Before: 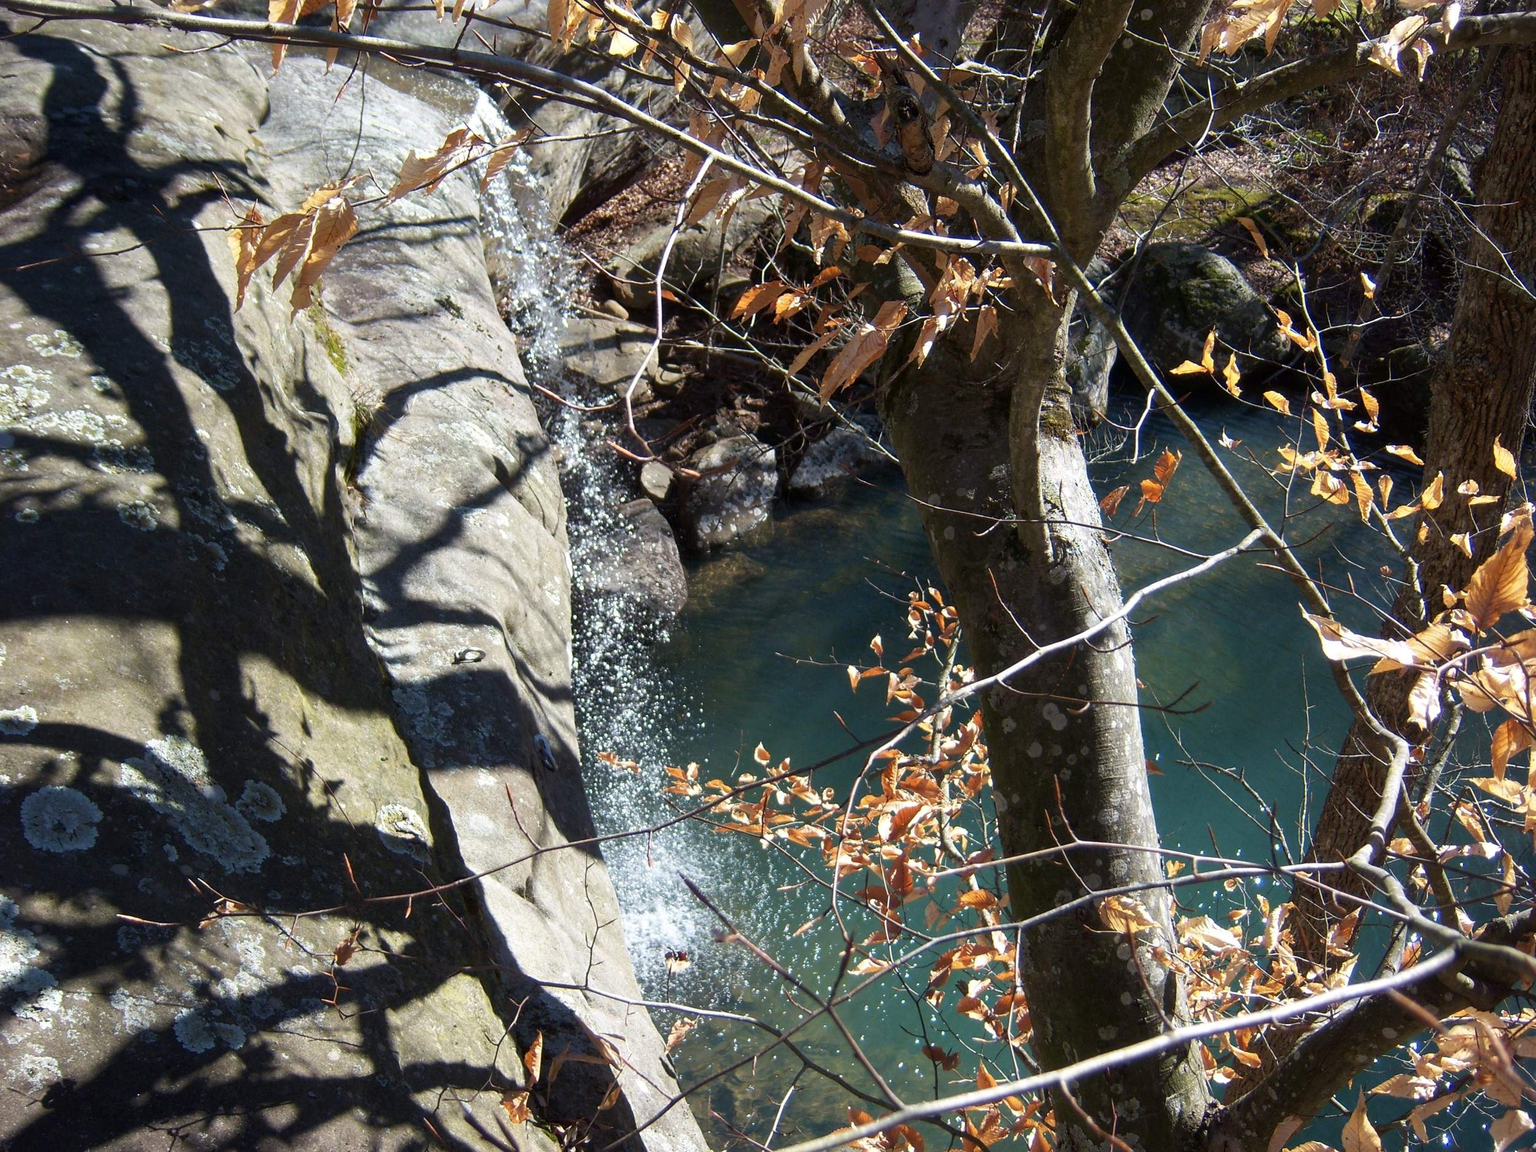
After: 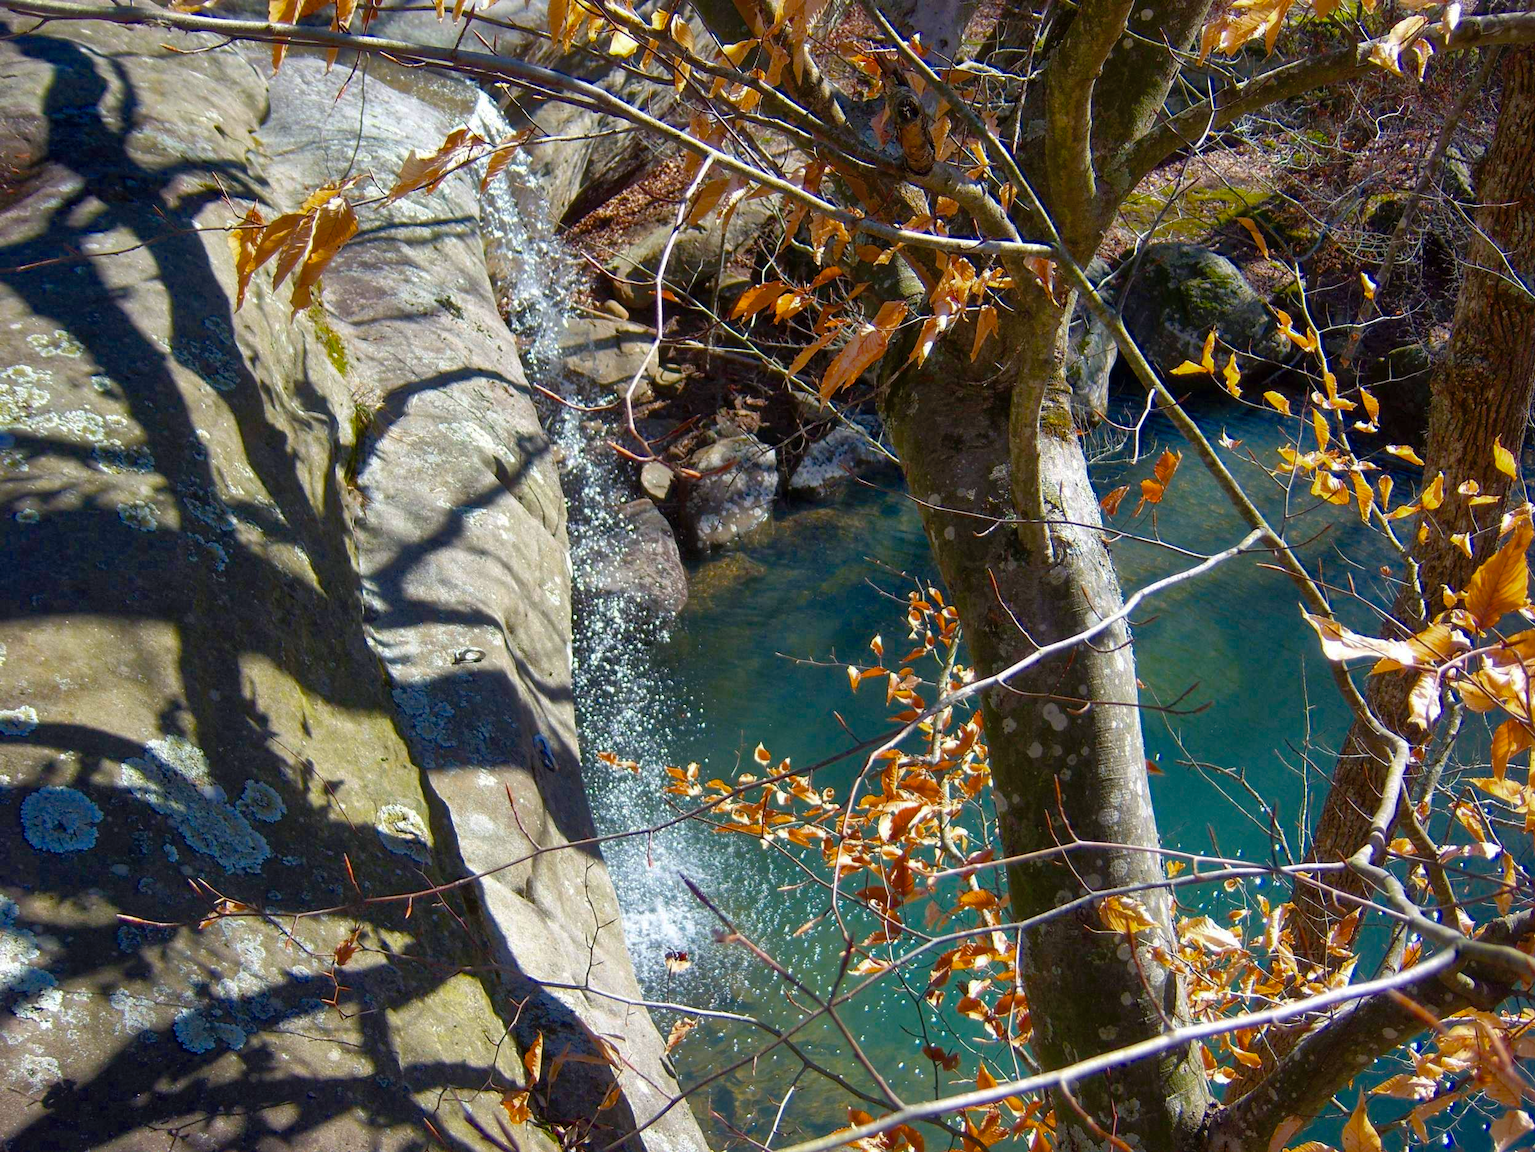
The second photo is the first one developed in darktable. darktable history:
color balance rgb: linear chroma grading › global chroma 15.293%, perceptual saturation grading › global saturation 25.093%, saturation formula JzAzBz (2021)
shadows and highlights: on, module defaults
